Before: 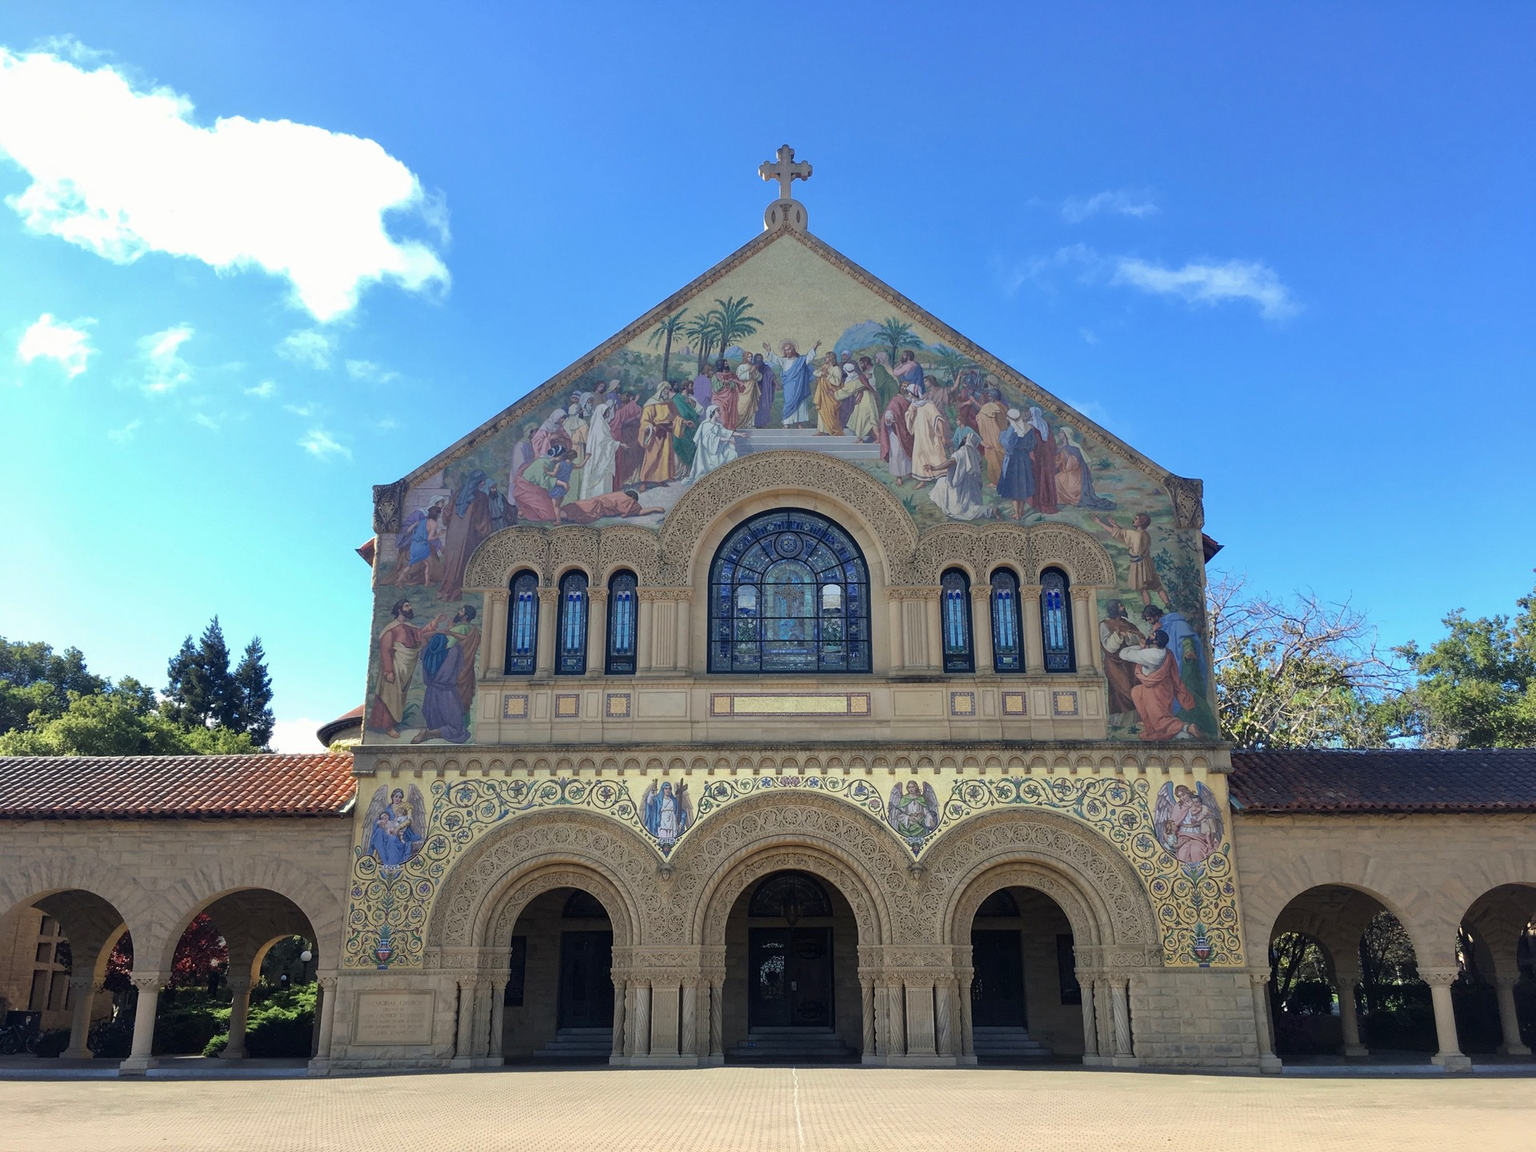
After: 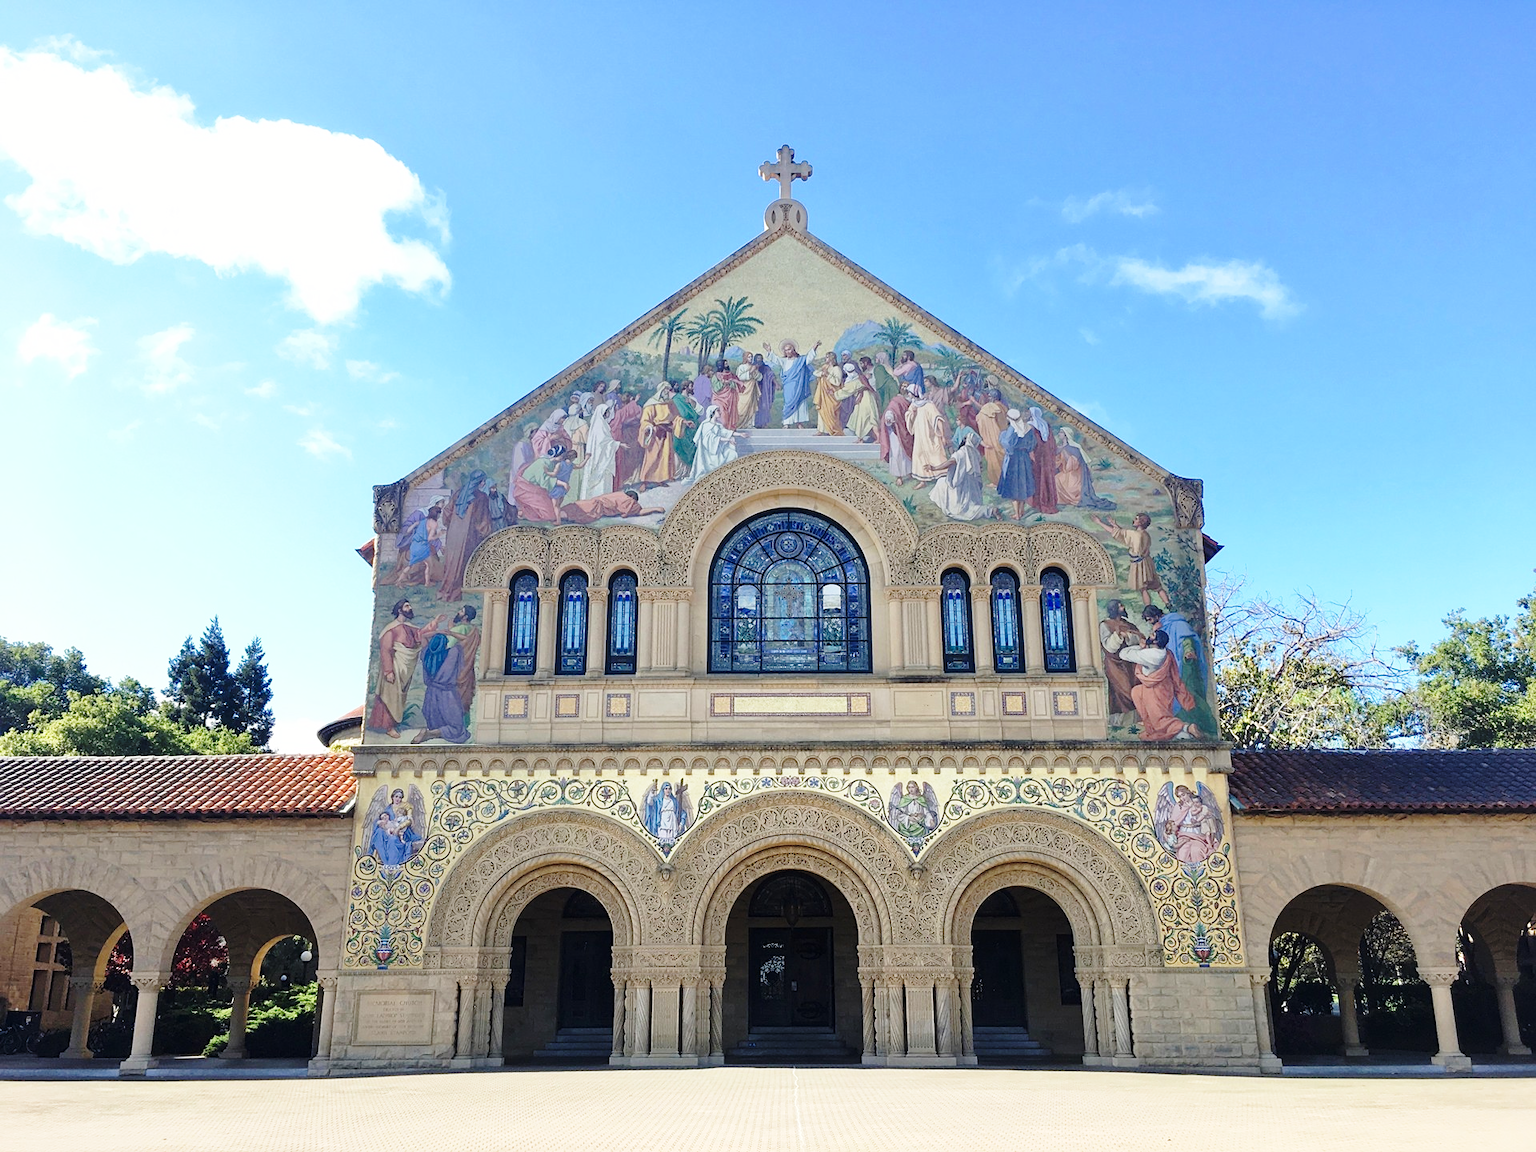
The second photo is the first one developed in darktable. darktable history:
base curve: curves: ch0 [(0, 0) (0.028, 0.03) (0.121, 0.232) (0.46, 0.748) (0.859, 0.968) (1, 1)], preserve colors none
sharpen: amount 0.212
